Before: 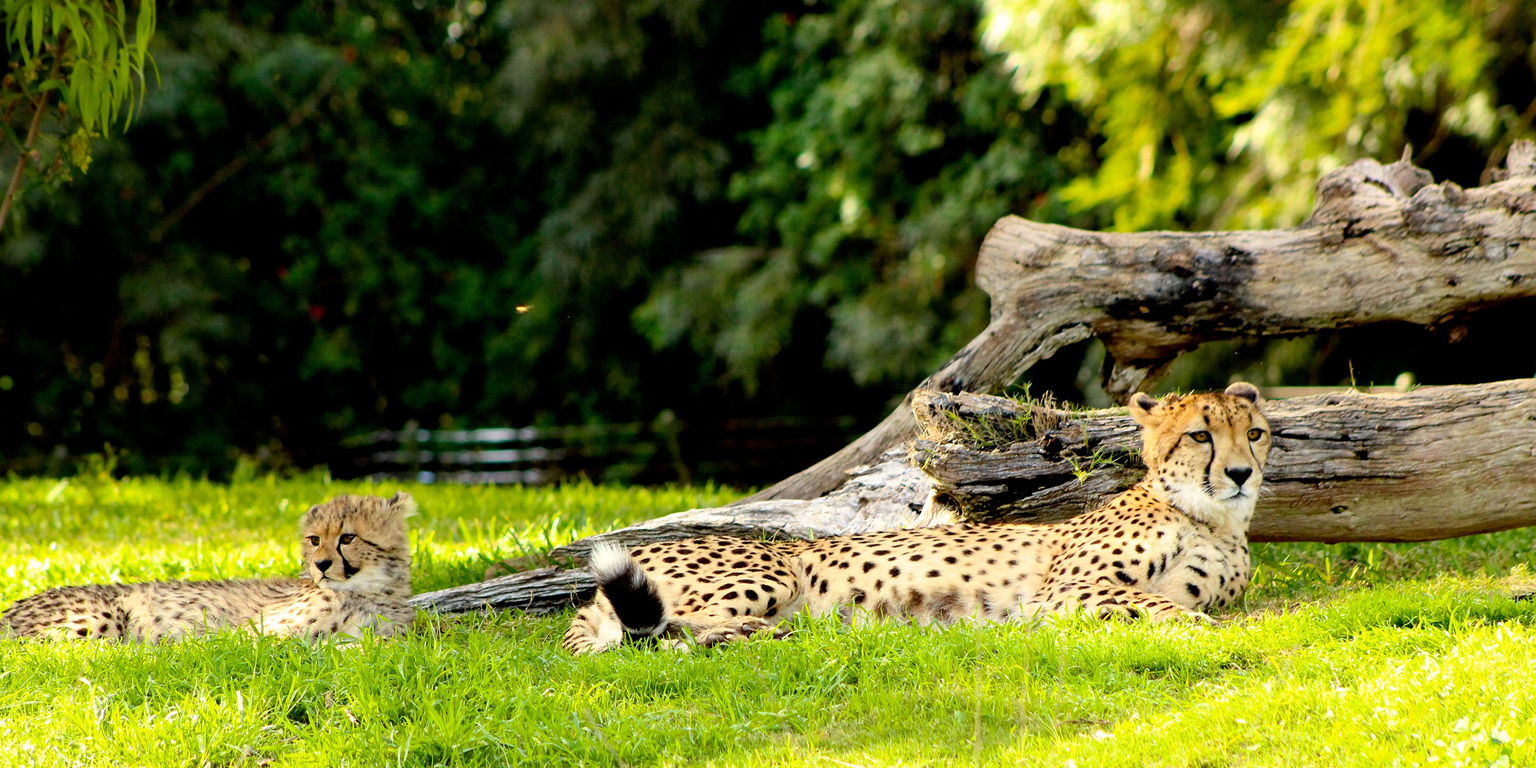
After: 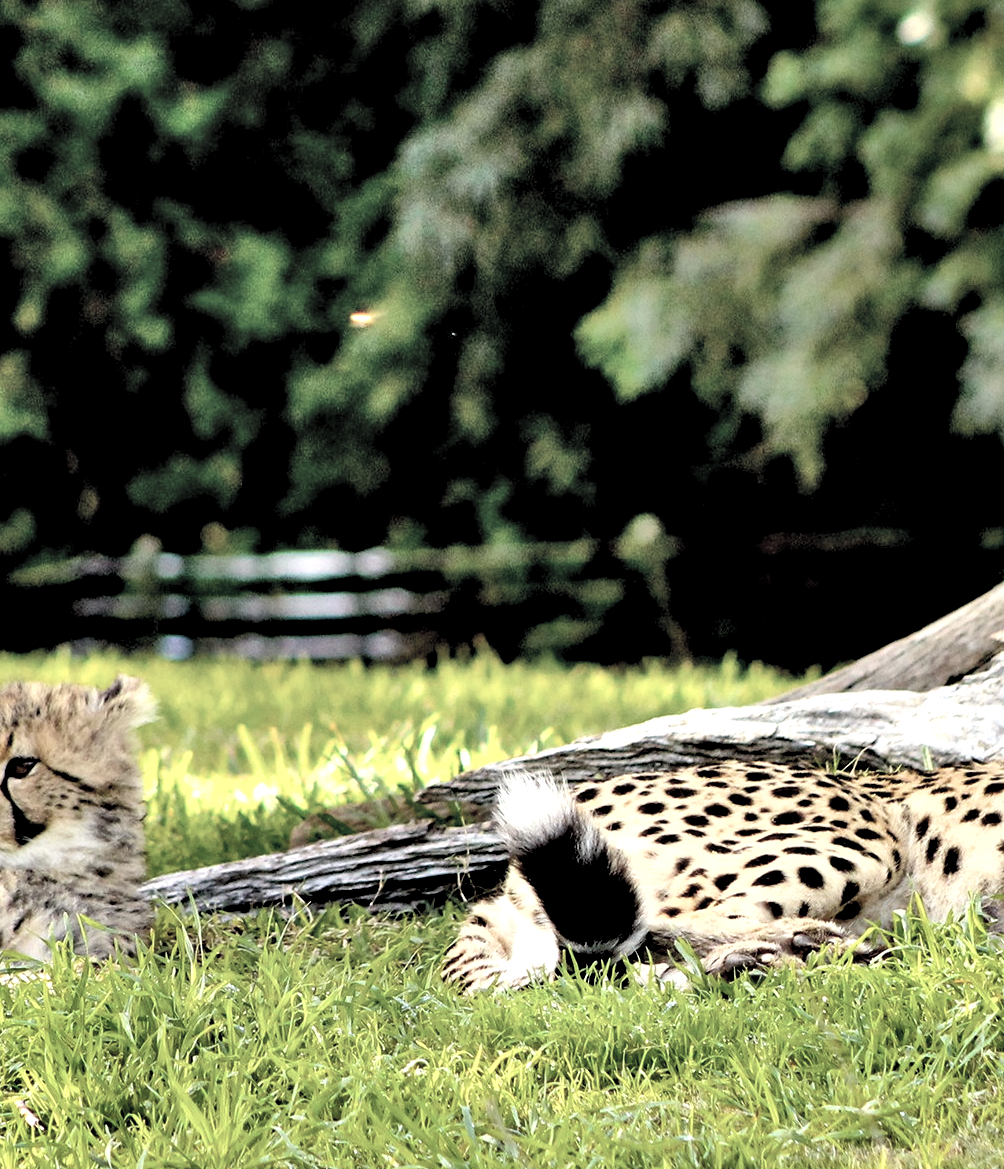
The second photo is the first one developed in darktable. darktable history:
shadows and highlights: low approximation 0.01, soften with gaussian
crop and rotate: left 21.908%, top 19.029%, right 44.615%, bottom 2.997%
color balance rgb: perceptual saturation grading › global saturation 10.248%
contrast brightness saturation: brightness 0.182, saturation -0.497
contrast equalizer: octaves 7, y [[0.6 ×6], [0.55 ×6], [0 ×6], [0 ×6], [0 ×6]]
